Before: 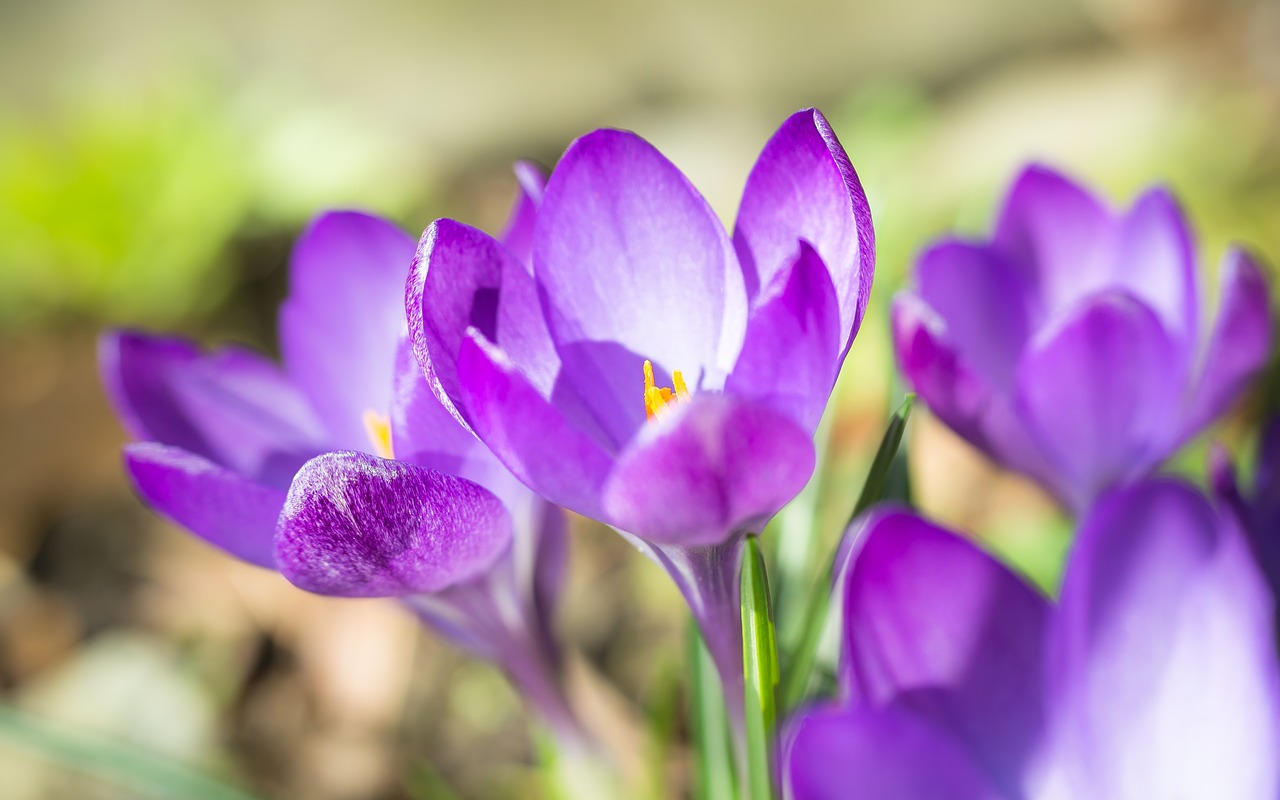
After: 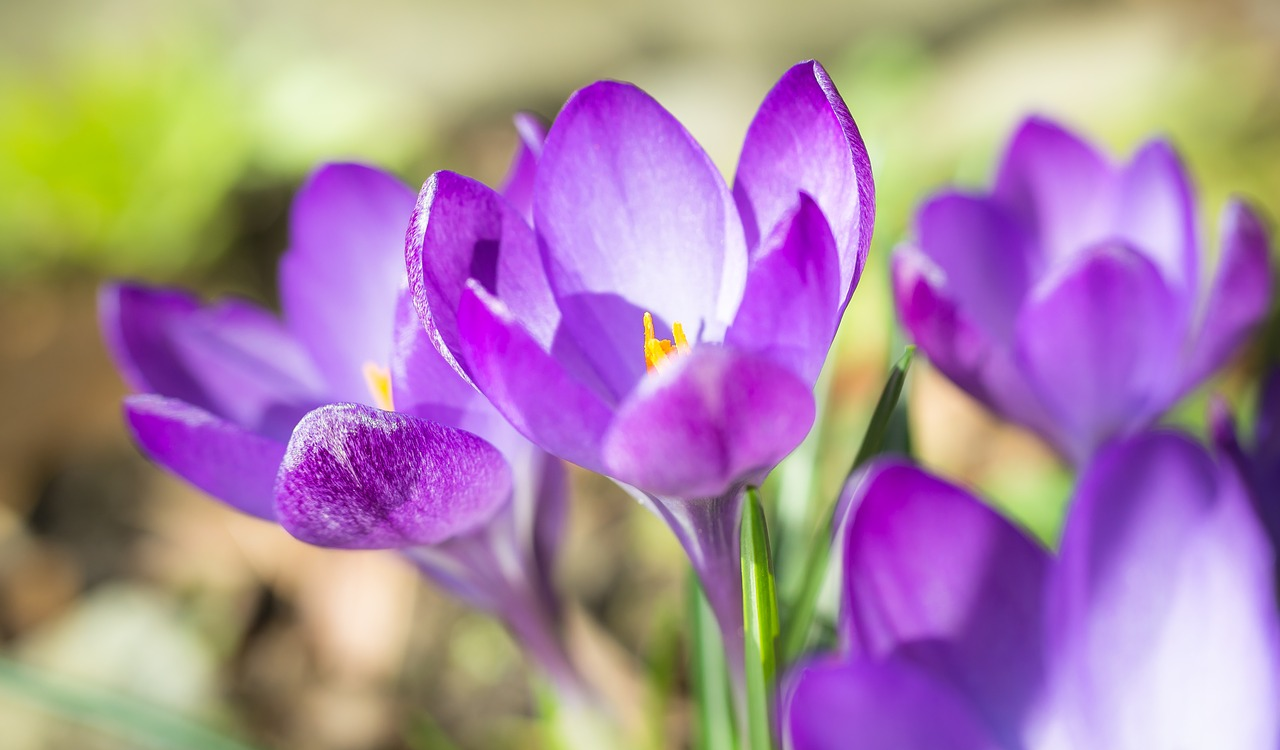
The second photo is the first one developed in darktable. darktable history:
crop and rotate: top 6.25%
white balance: red 1, blue 1
